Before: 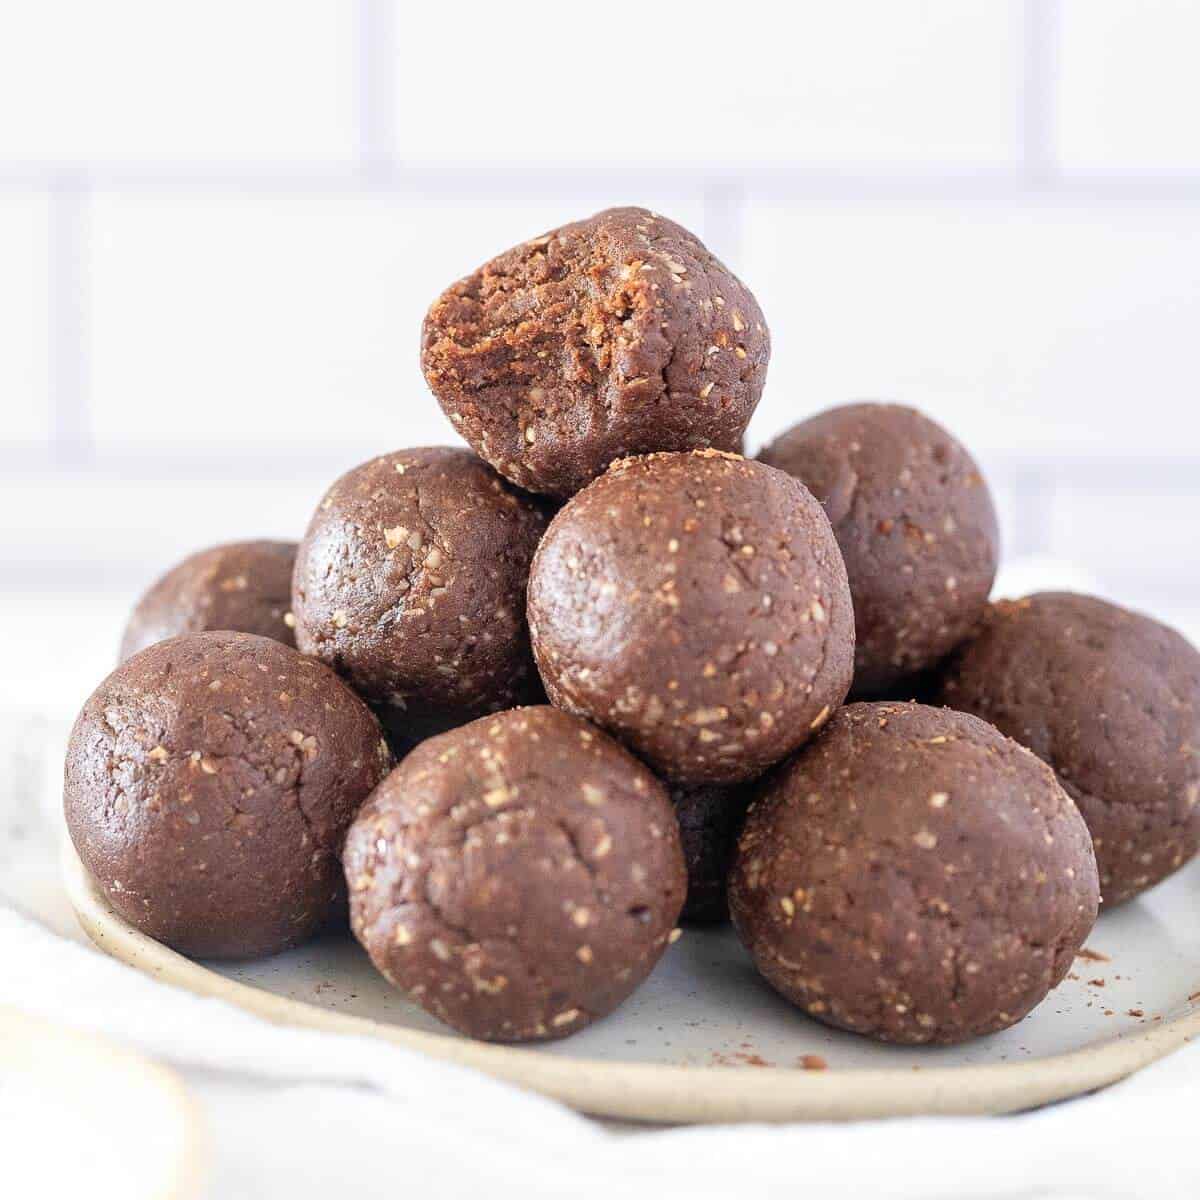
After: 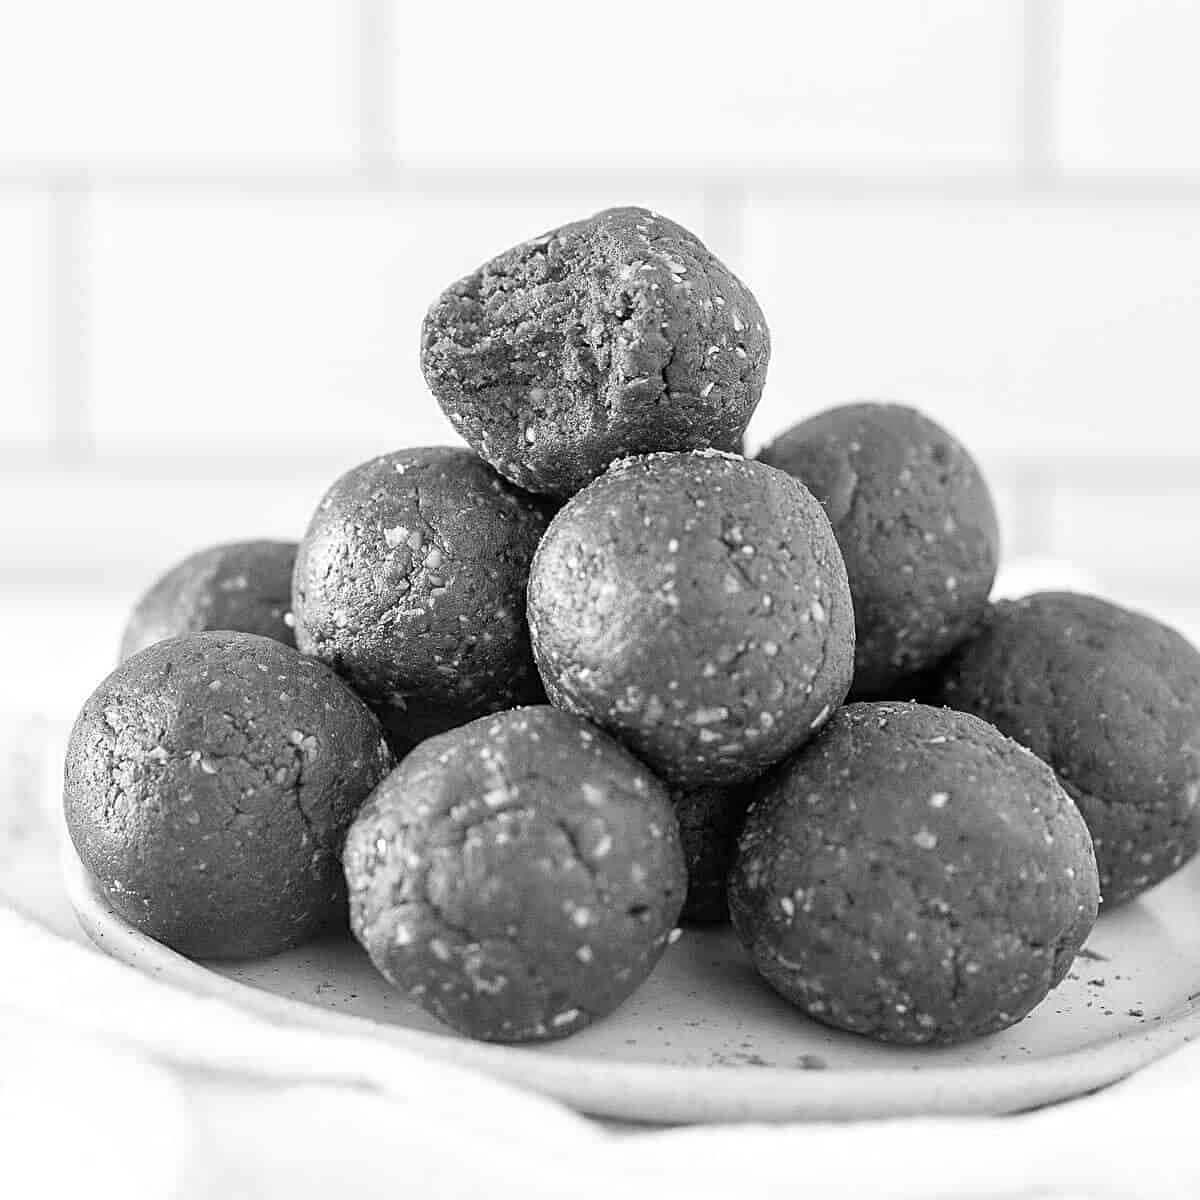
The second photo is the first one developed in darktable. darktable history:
monochrome: on, module defaults
color correction: highlights a* 0.003, highlights b* -0.283
sharpen: on, module defaults
